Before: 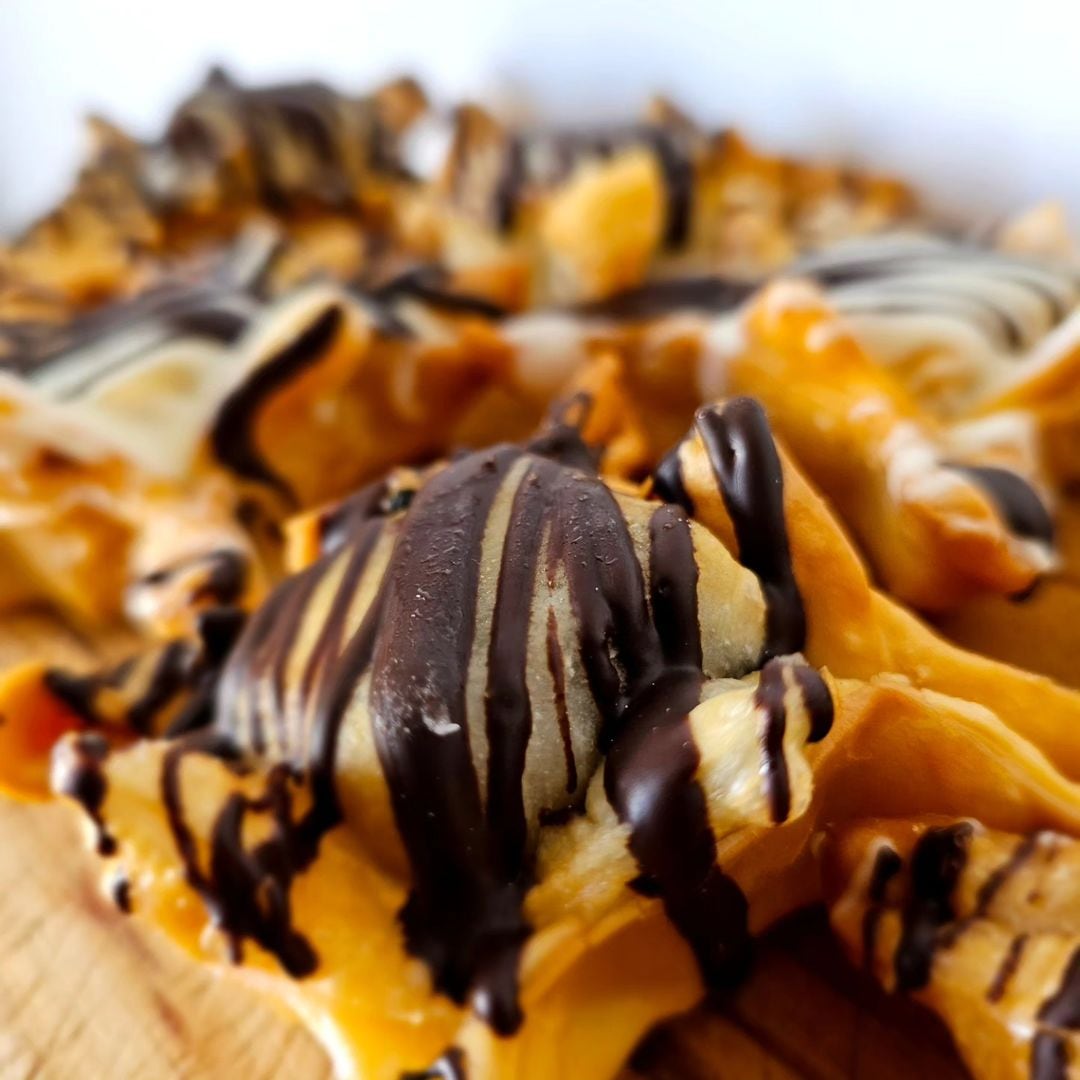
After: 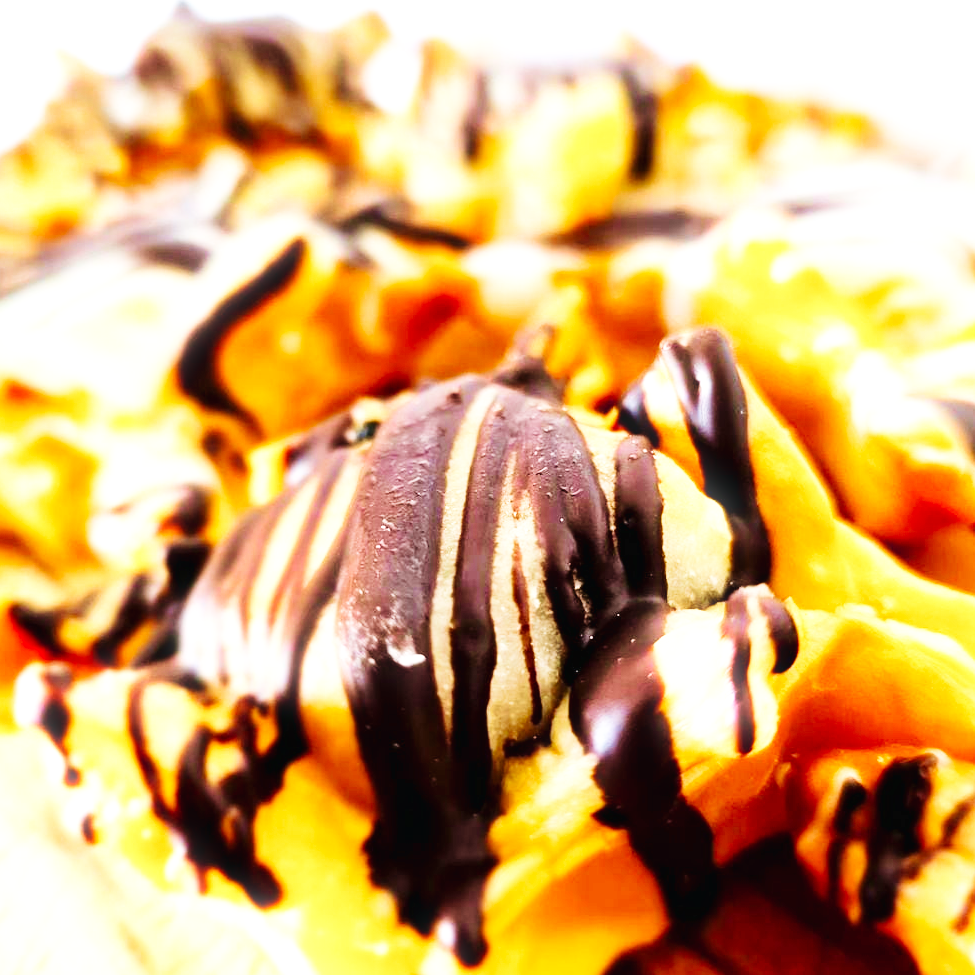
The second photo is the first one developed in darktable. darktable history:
base curve: curves: ch0 [(0, 0.003) (0.001, 0.002) (0.006, 0.004) (0.02, 0.022) (0.048, 0.086) (0.094, 0.234) (0.162, 0.431) (0.258, 0.629) (0.385, 0.8) (0.548, 0.918) (0.751, 0.988) (1, 1)], preserve colors none
exposure: black level correction 0, exposure 0.9 EV, compensate highlight preservation false
crop: left 3.305%, top 6.436%, right 6.389%, bottom 3.258%
velvia: strength 45%
bloom: size 3%, threshold 100%, strength 0%
